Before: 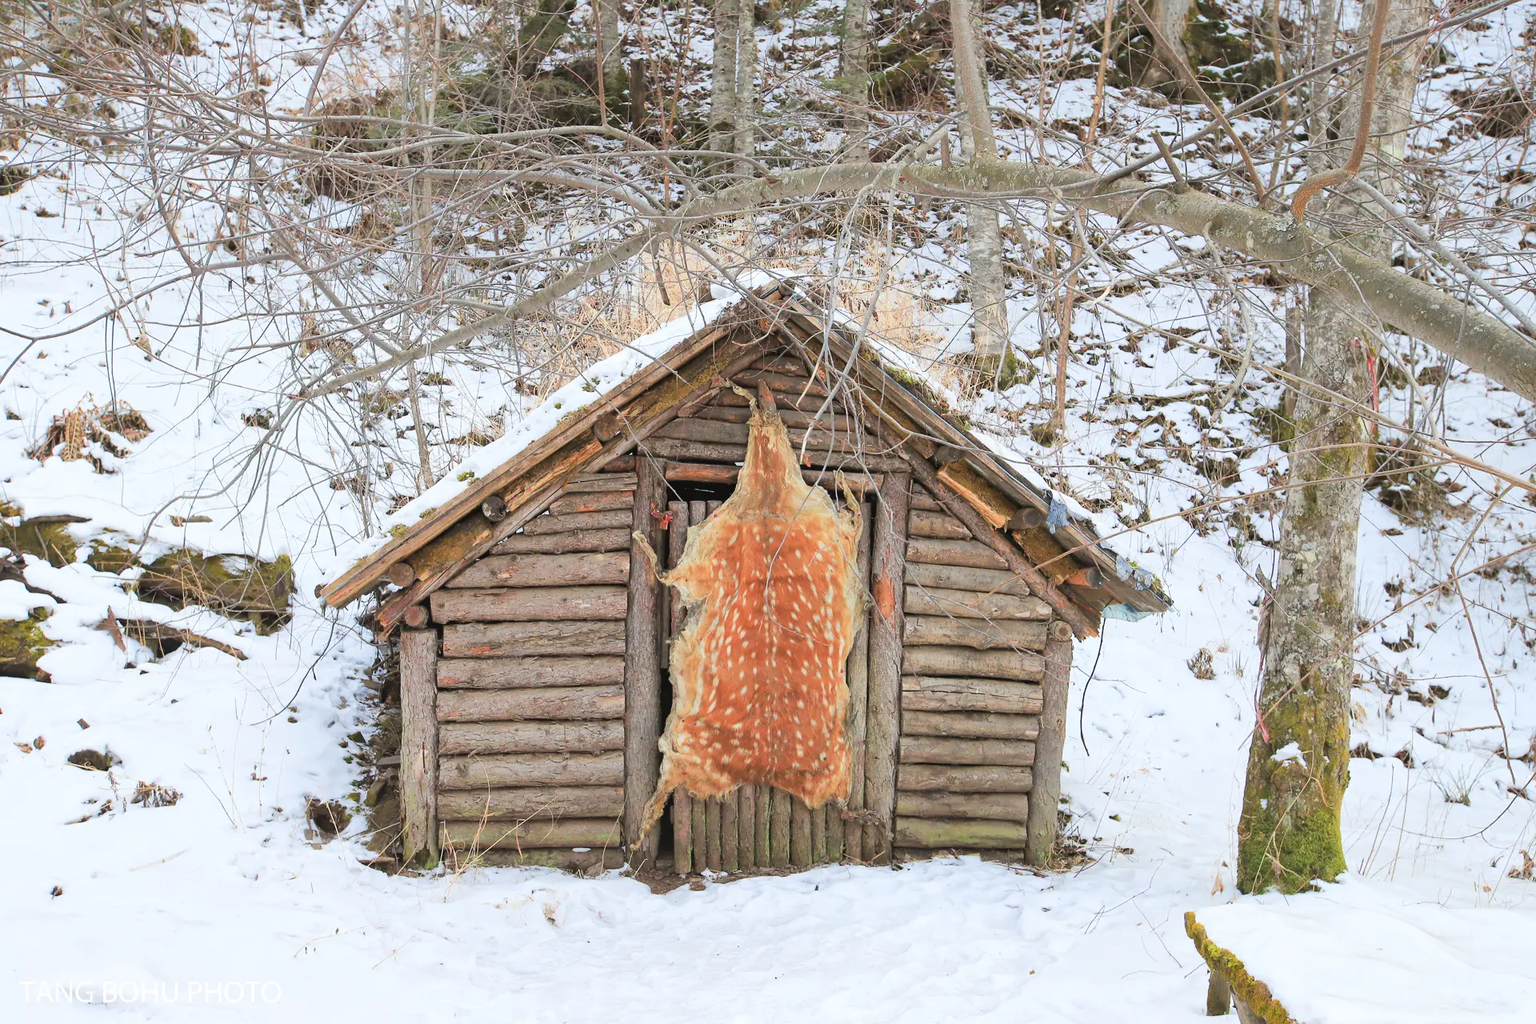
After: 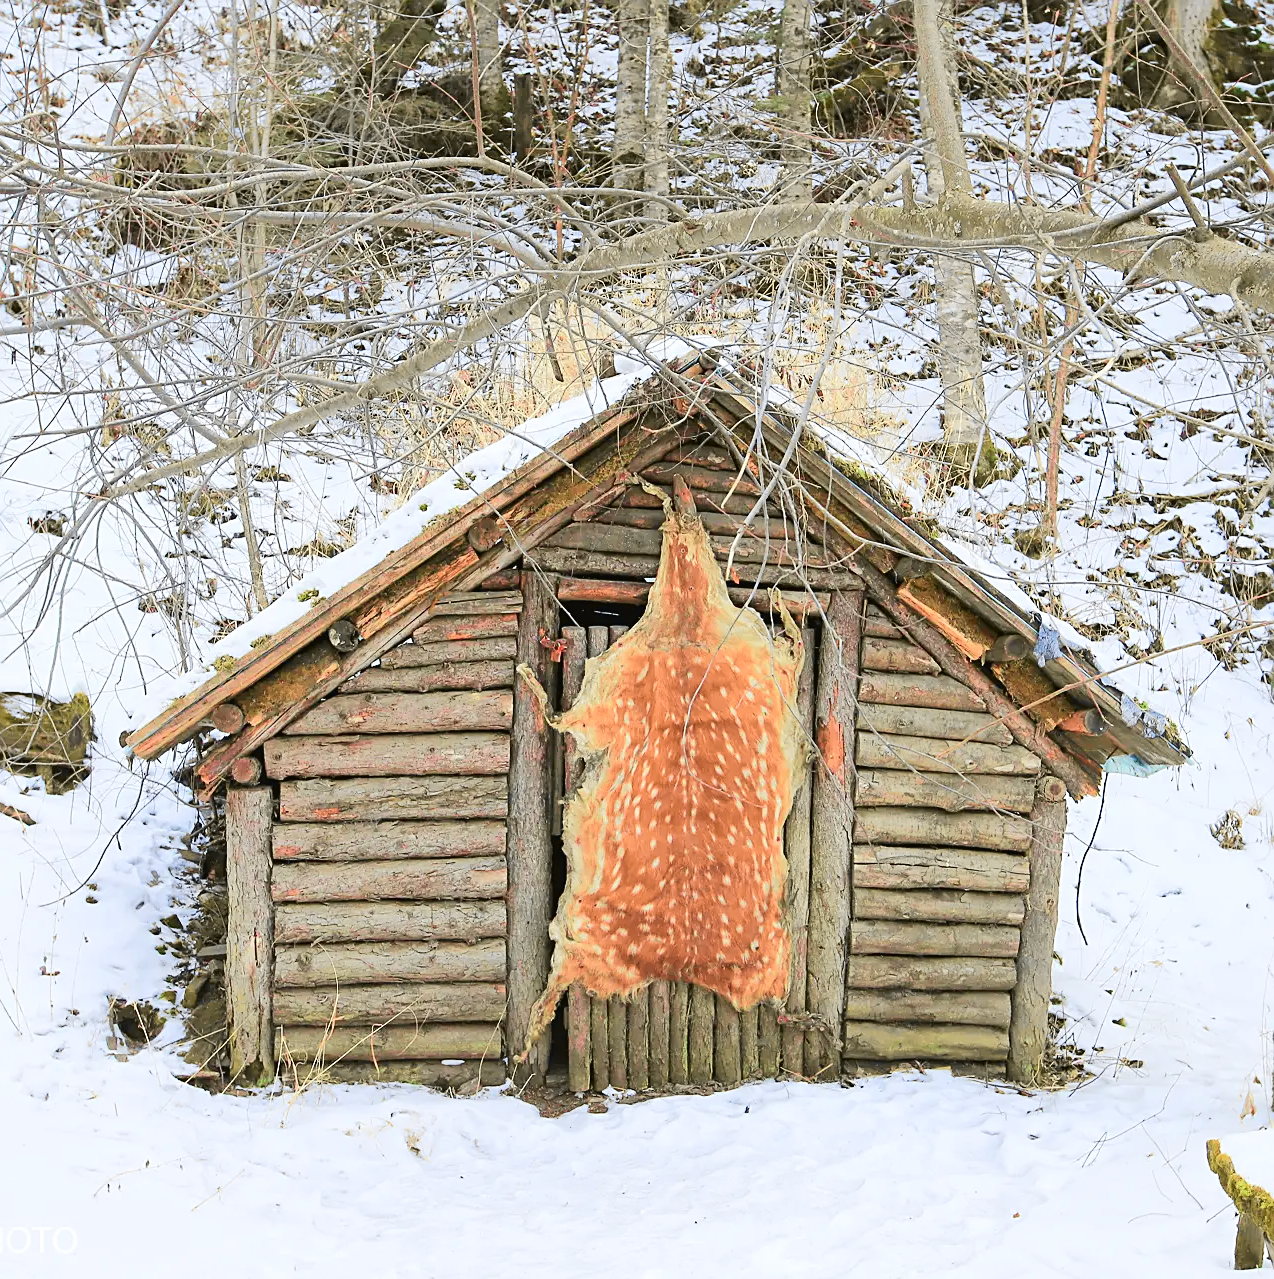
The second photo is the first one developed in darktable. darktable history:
sharpen: amount 0.49
crop and rotate: left 14.311%, right 19.329%
tone curve: curves: ch0 [(0, 0.018) (0.061, 0.041) (0.205, 0.191) (0.289, 0.292) (0.39, 0.424) (0.493, 0.551) (0.666, 0.743) (0.795, 0.841) (1, 0.998)]; ch1 [(0, 0) (0.385, 0.343) (0.439, 0.415) (0.494, 0.498) (0.501, 0.501) (0.51, 0.496) (0.548, 0.554) (0.586, 0.61) (0.684, 0.658) (0.783, 0.804) (1, 1)]; ch2 [(0, 0) (0.304, 0.31) (0.403, 0.399) (0.441, 0.428) (0.47, 0.469) (0.498, 0.496) (0.524, 0.538) (0.566, 0.588) (0.648, 0.665) (0.697, 0.699) (1, 1)], color space Lab, independent channels, preserve colors none
